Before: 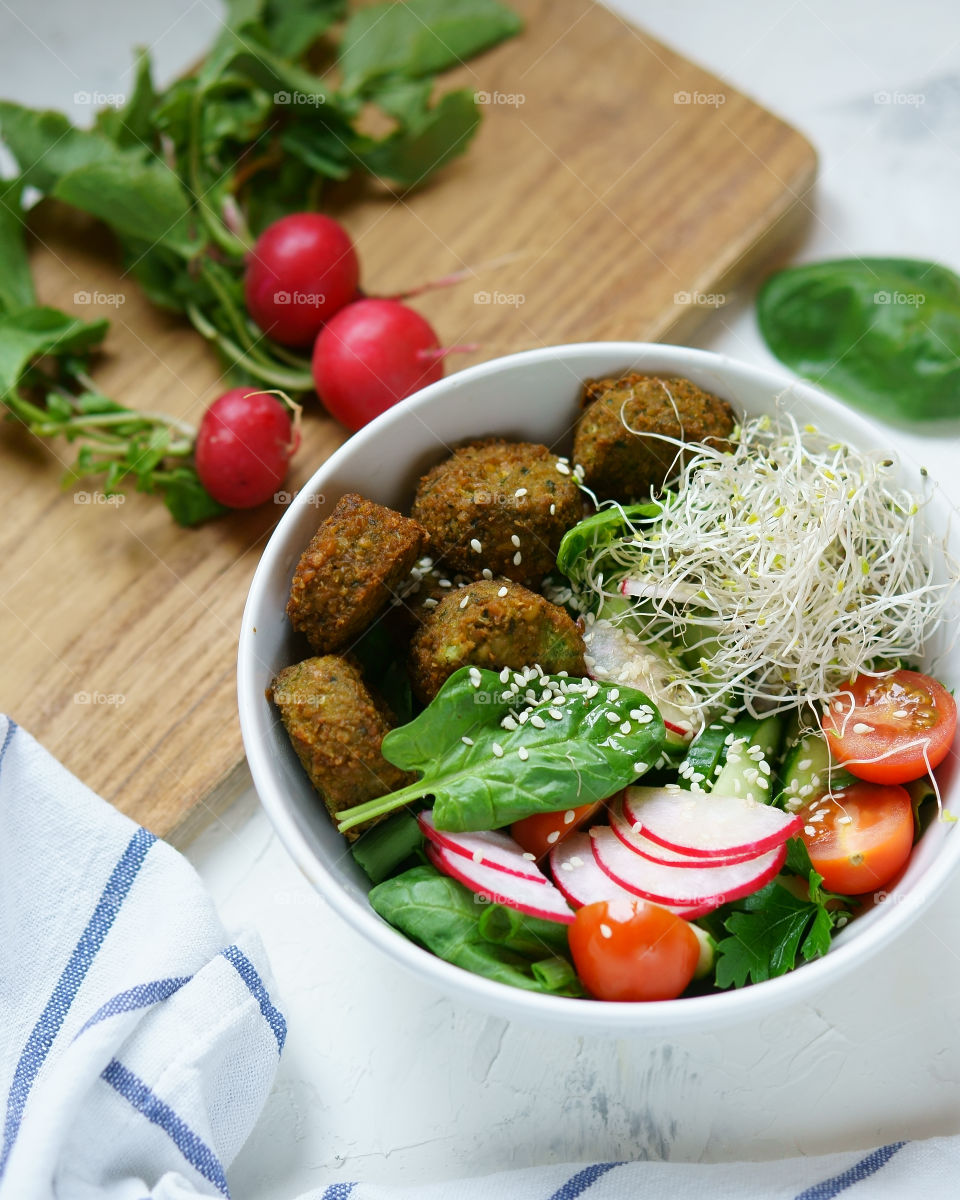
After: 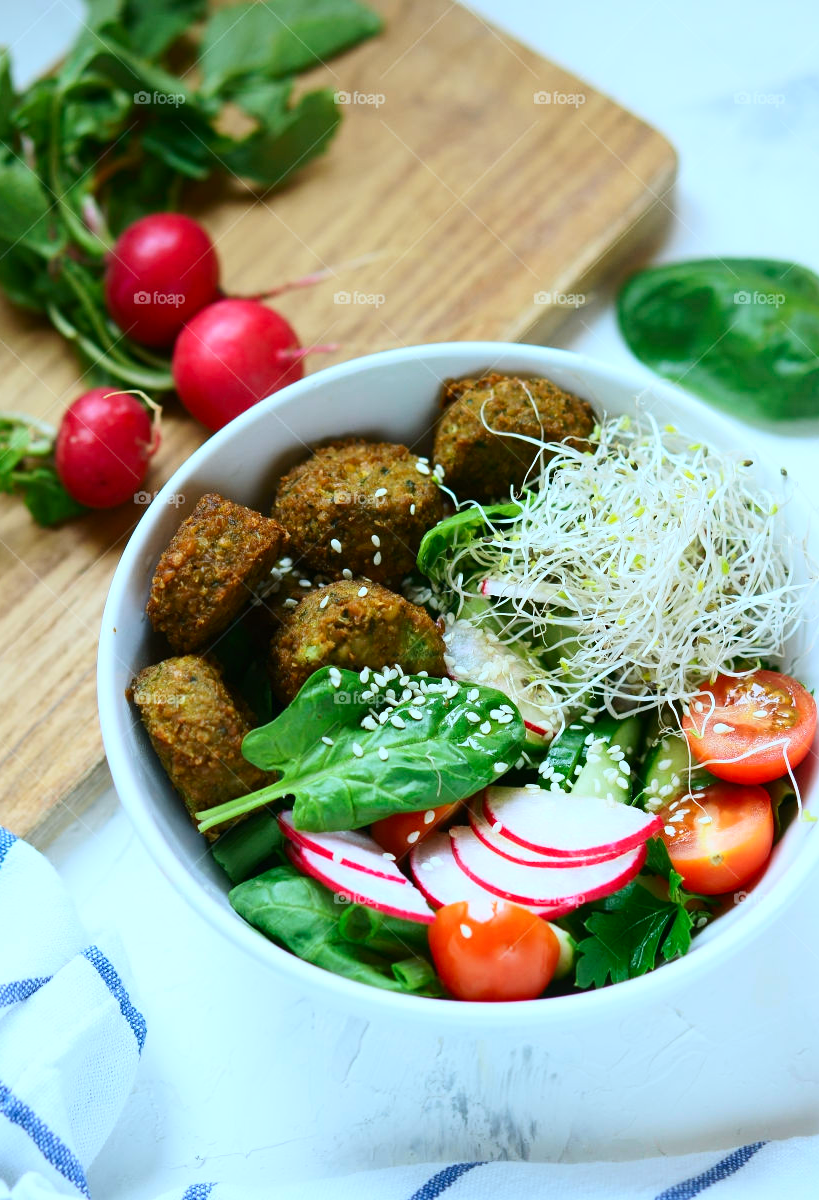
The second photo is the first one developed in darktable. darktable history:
crop and rotate: left 14.649%
levels: levels [0, 0.51, 1]
contrast brightness saturation: contrast 0.23, brightness 0.107, saturation 0.288
color calibration: illuminant F (fluorescent), F source F9 (Cool White Deluxe 4150 K) – high CRI, x 0.374, y 0.373, temperature 4162.31 K
color zones: curves: ch0 [(0.25, 0.5) (0.428, 0.473) (0.75, 0.5)]; ch1 [(0.243, 0.479) (0.398, 0.452) (0.75, 0.5)]
